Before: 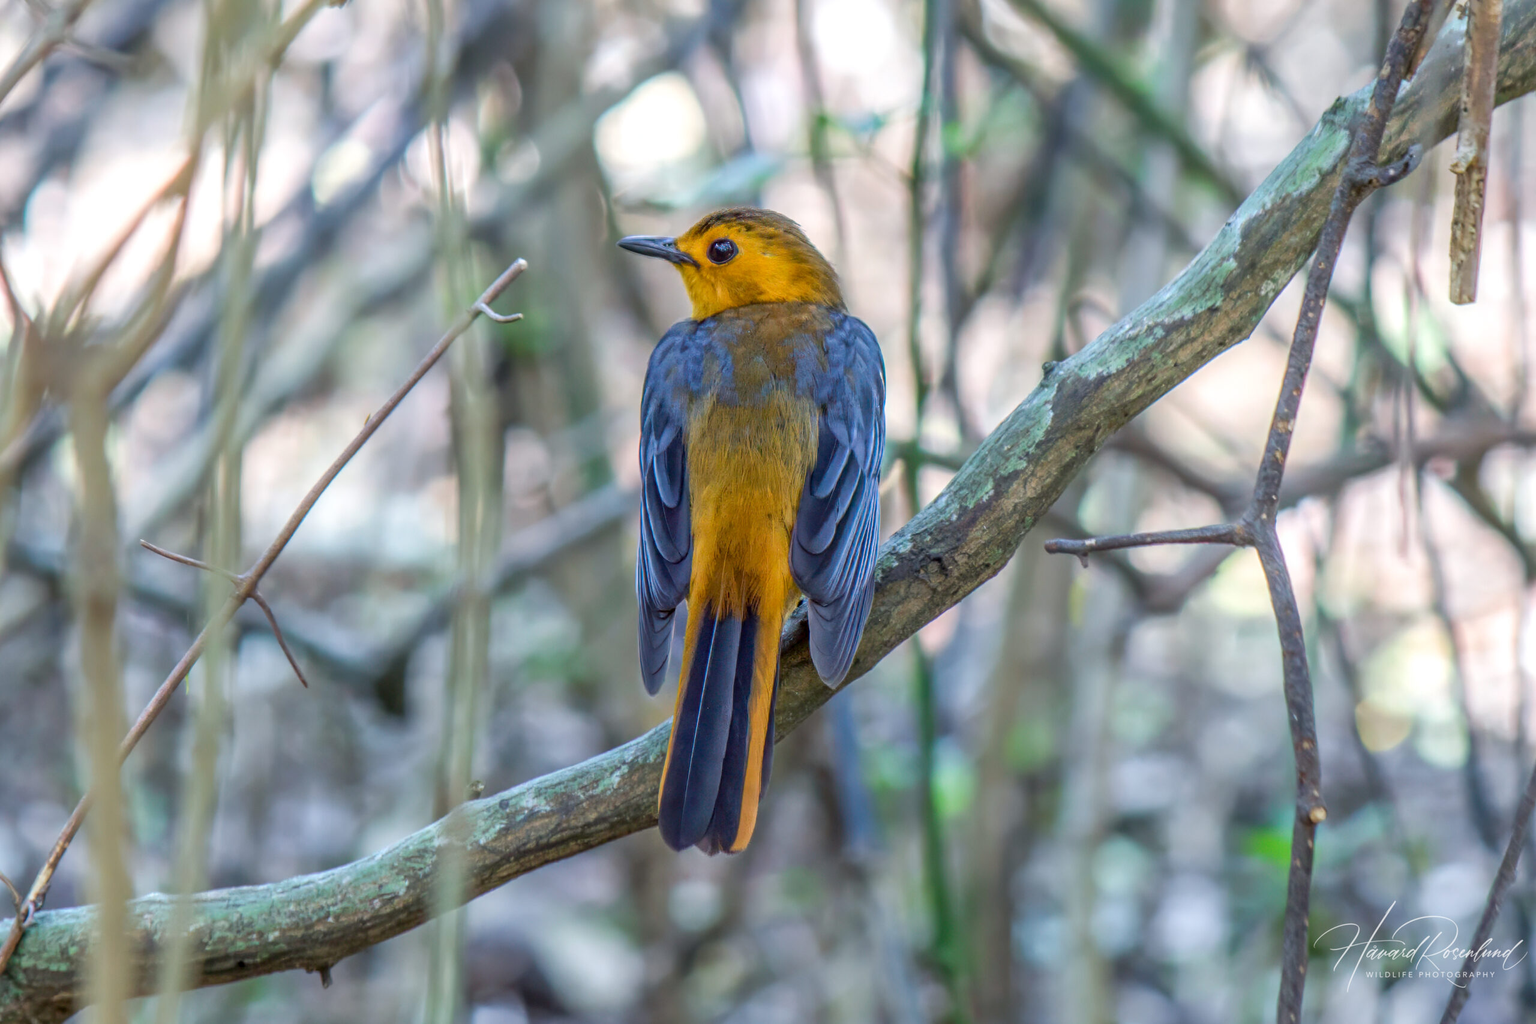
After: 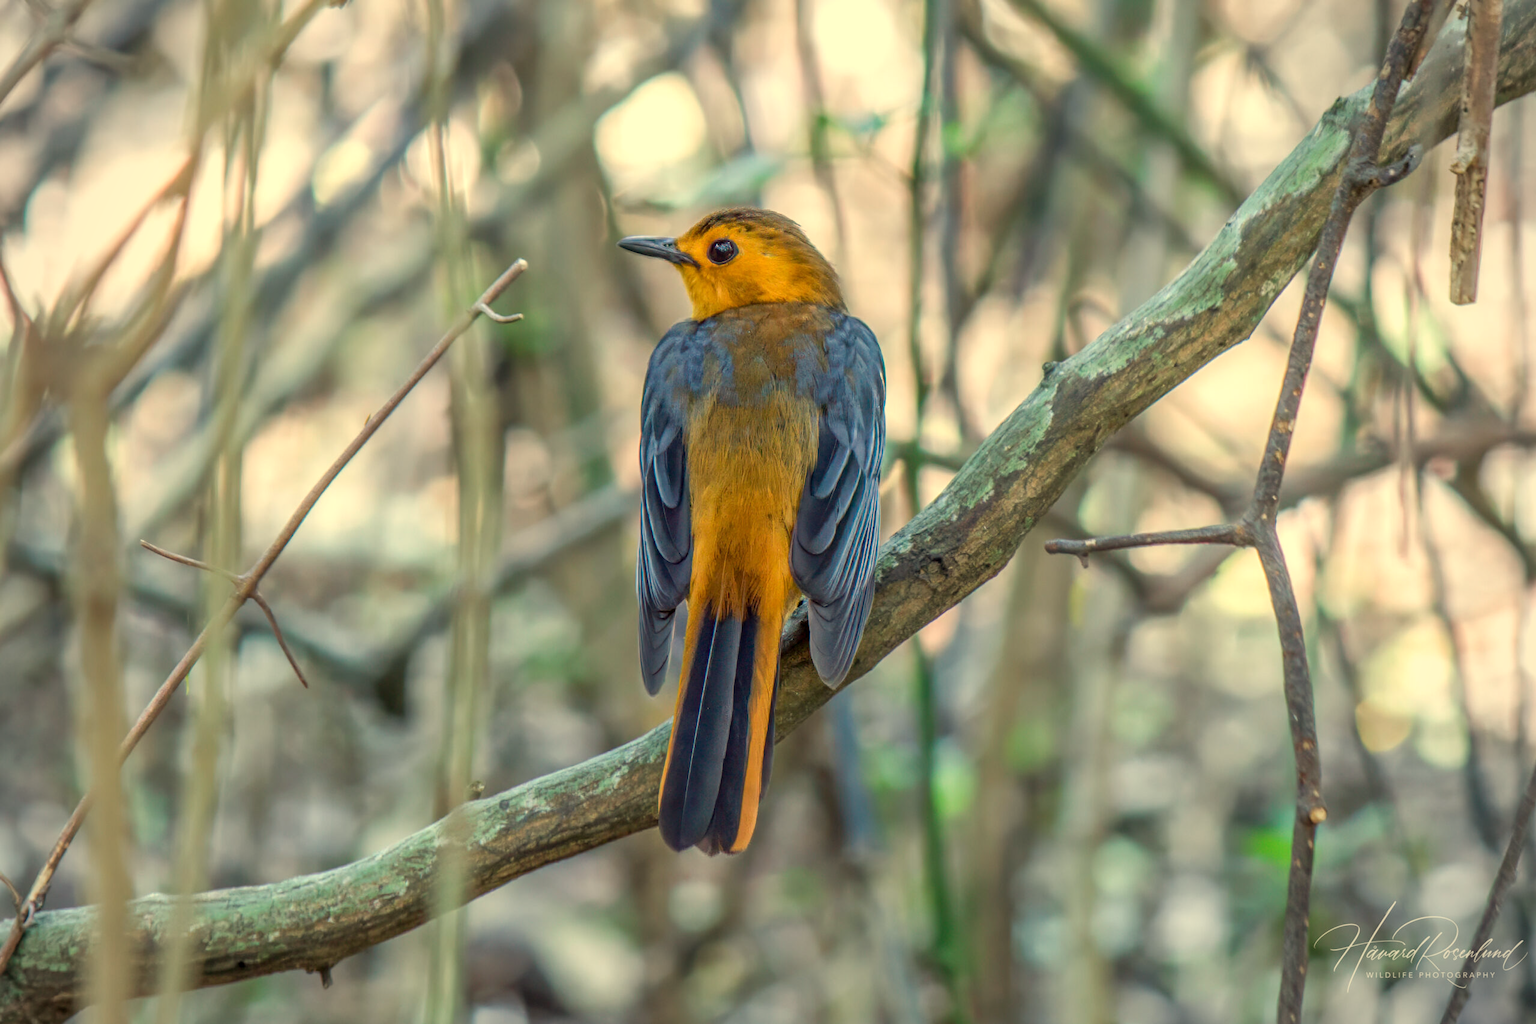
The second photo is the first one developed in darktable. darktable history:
white balance: red 1.08, blue 0.791
vignetting: fall-off radius 81.94%
